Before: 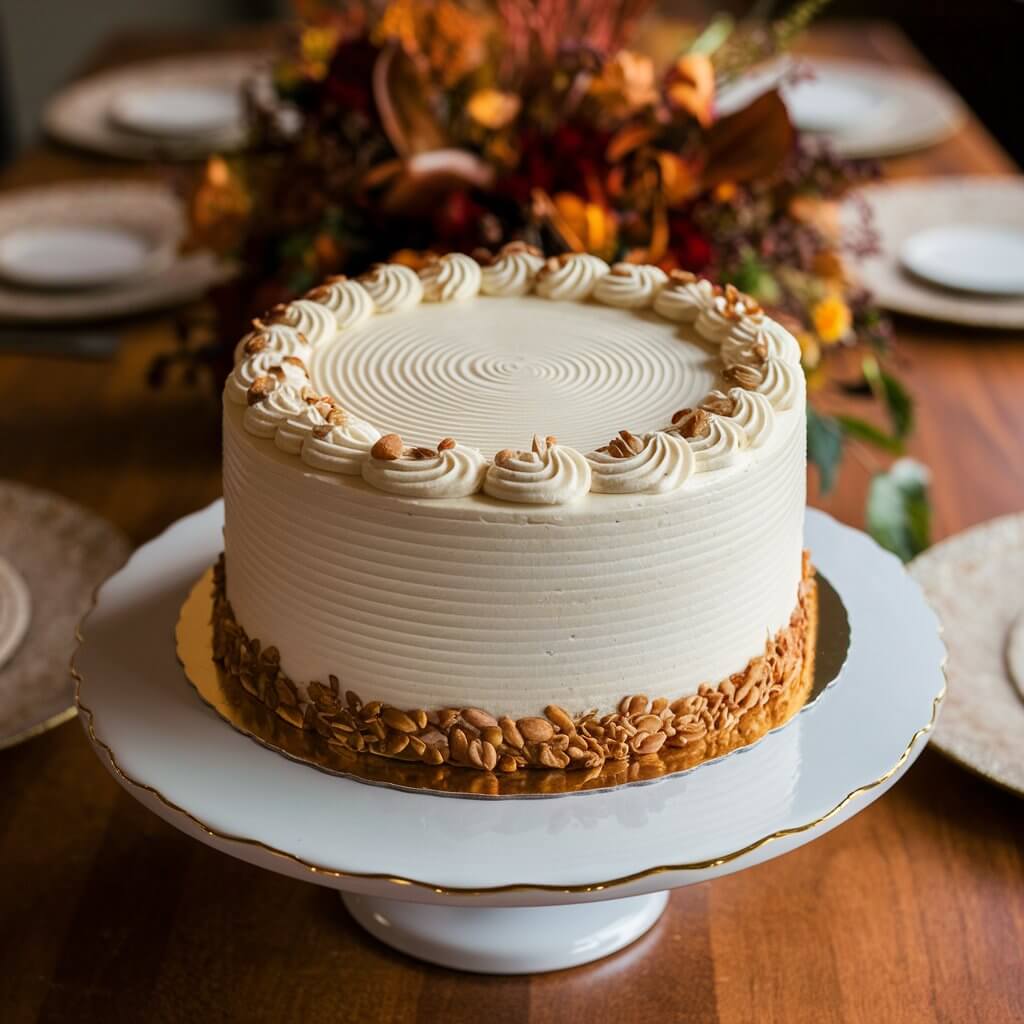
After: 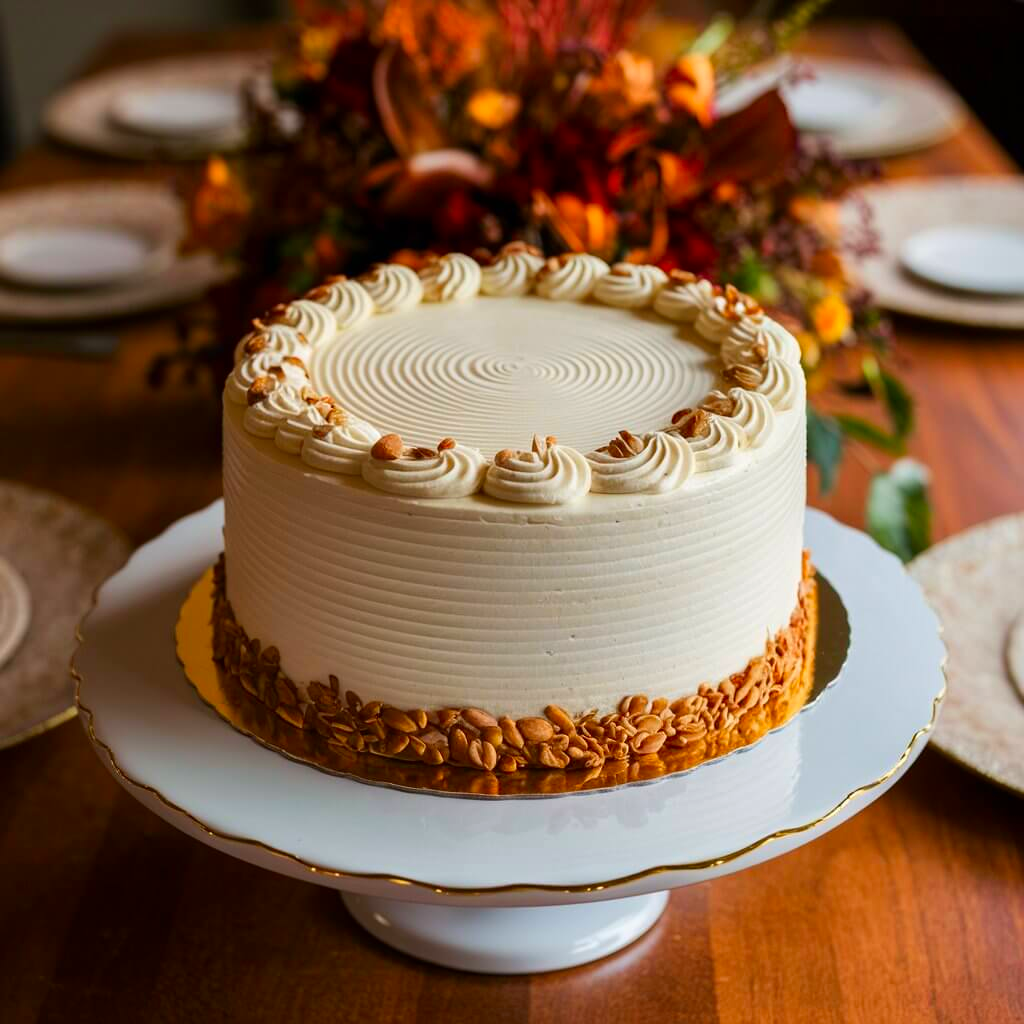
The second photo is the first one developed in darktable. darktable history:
contrast brightness saturation: brightness -0.02, saturation 0.358
